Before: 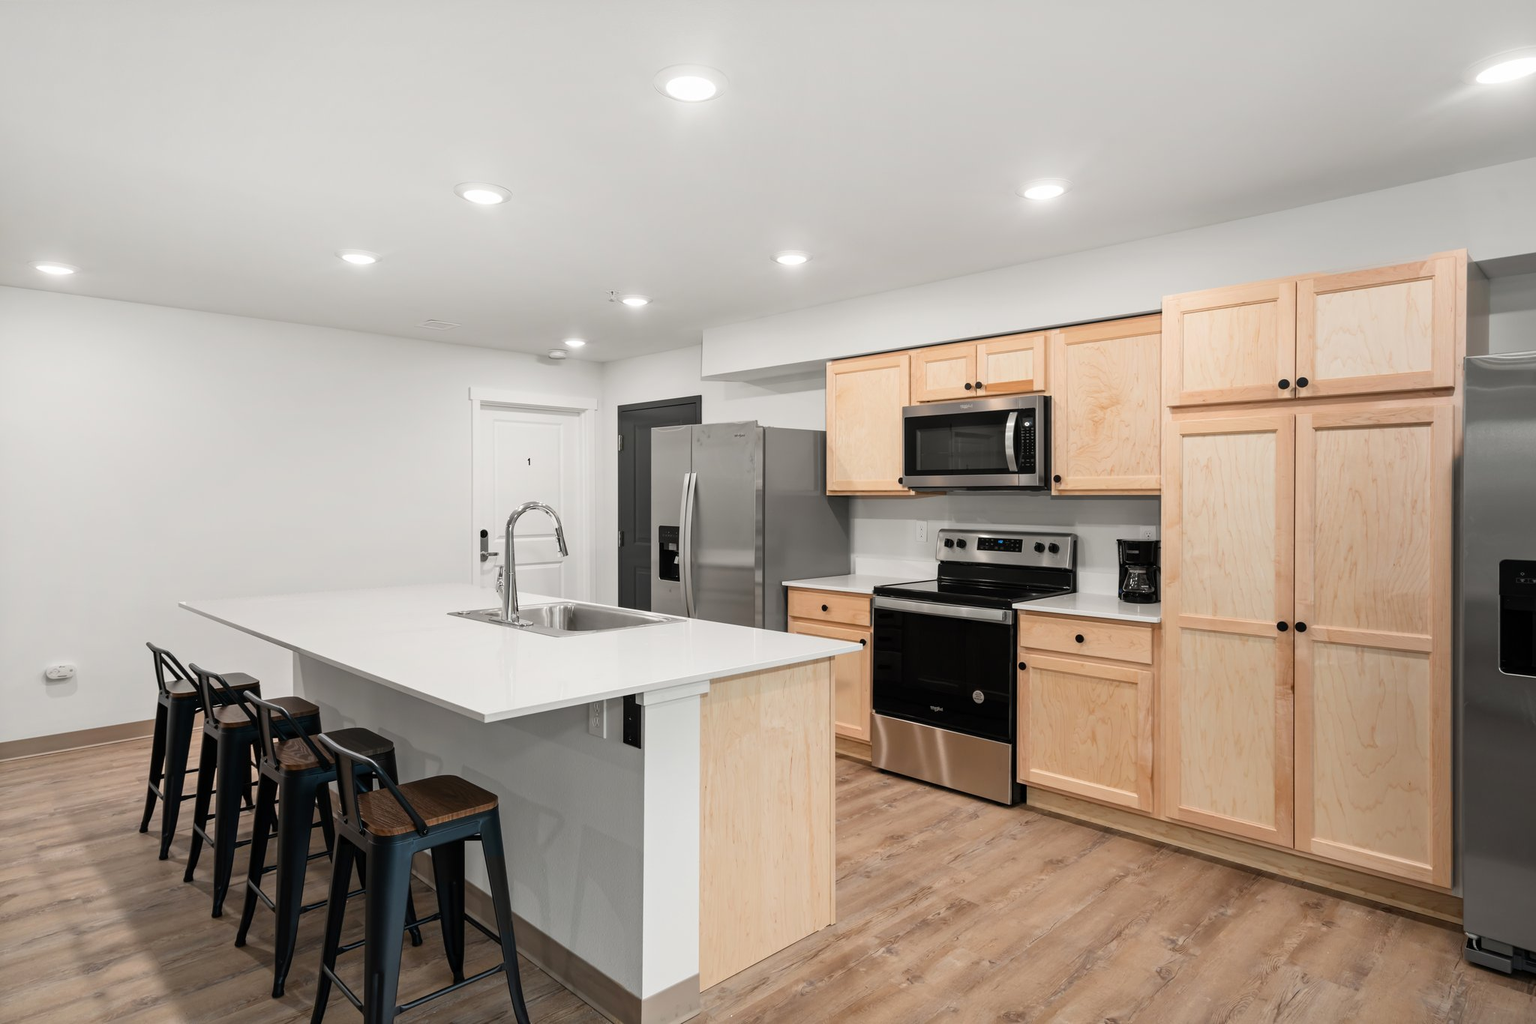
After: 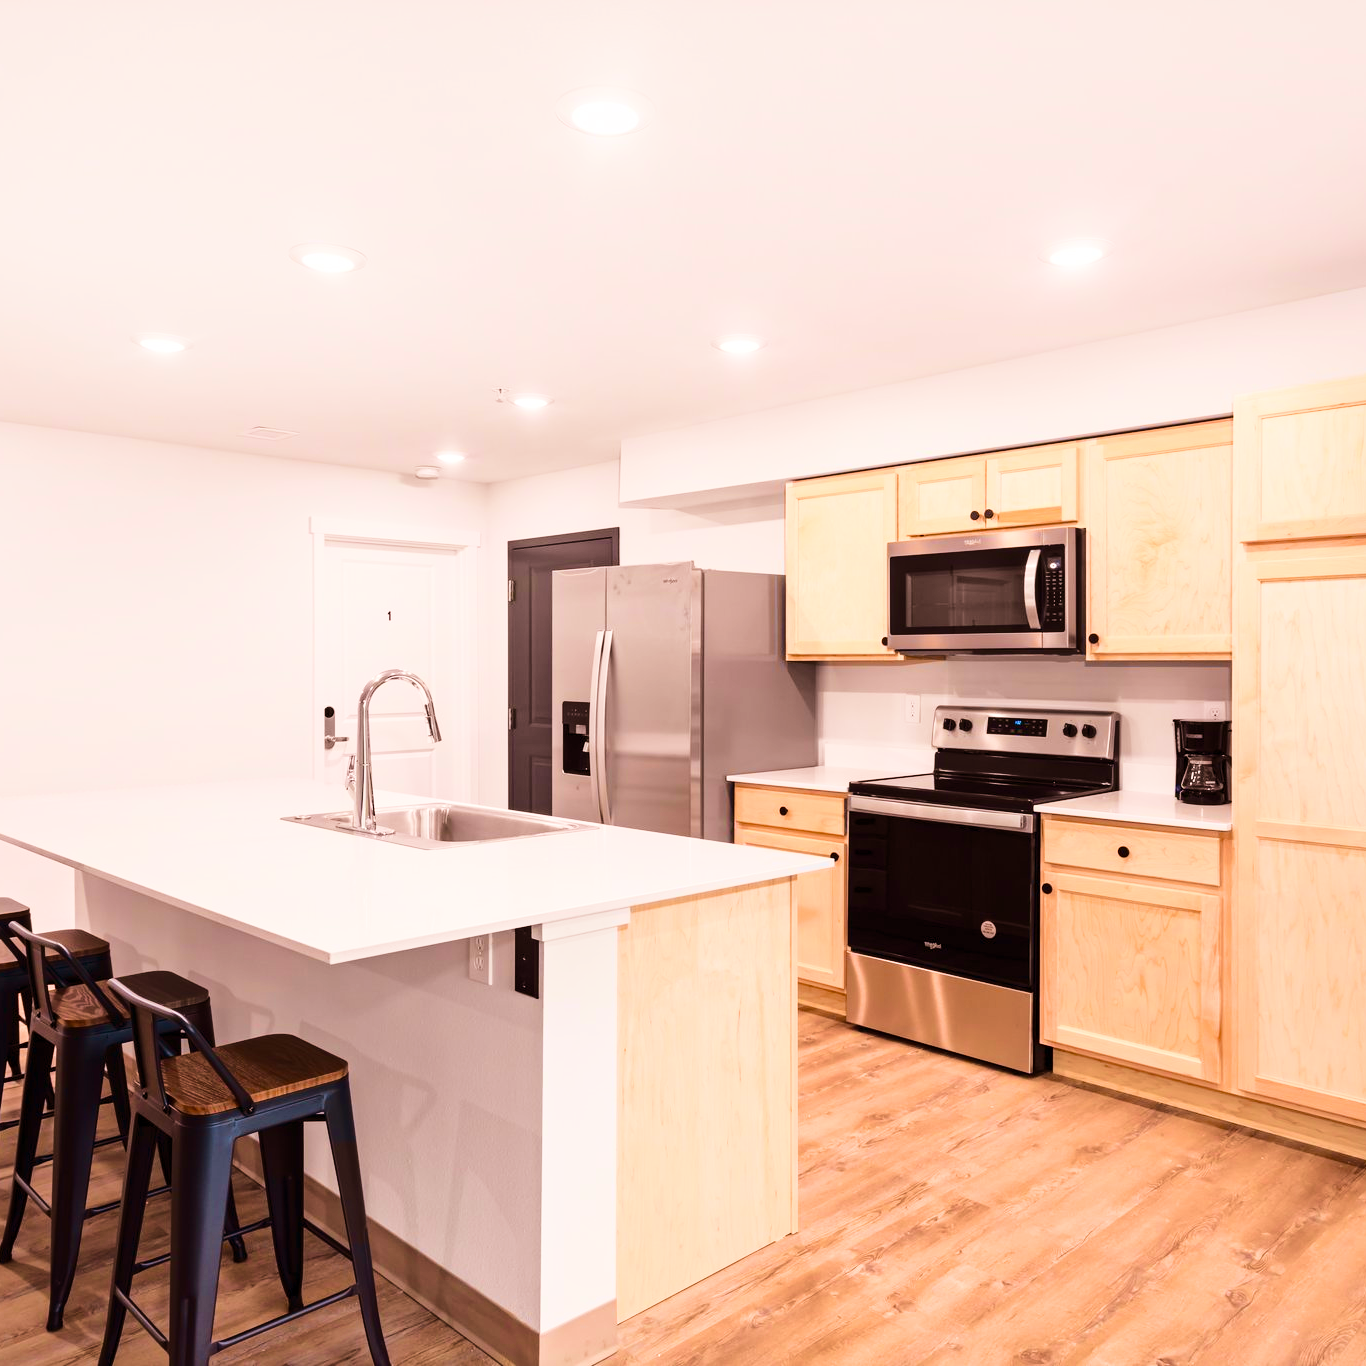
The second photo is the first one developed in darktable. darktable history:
tone equalizer: on, module defaults
crop and rotate: left 15.446%, right 17.836%
color balance rgb: perceptual saturation grading › global saturation 20%, perceptual saturation grading › highlights -25%, perceptual saturation grading › shadows 25%
rgb levels: mode RGB, independent channels, levels [[0, 0.474, 1], [0, 0.5, 1], [0, 0.5, 1]]
velvia: strength 56%
base curve: curves: ch0 [(0, 0) (0.028, 0.03) (0.121, 0.232) (0.46, 0.748) (0.859, 0.968) (1, 1)]
